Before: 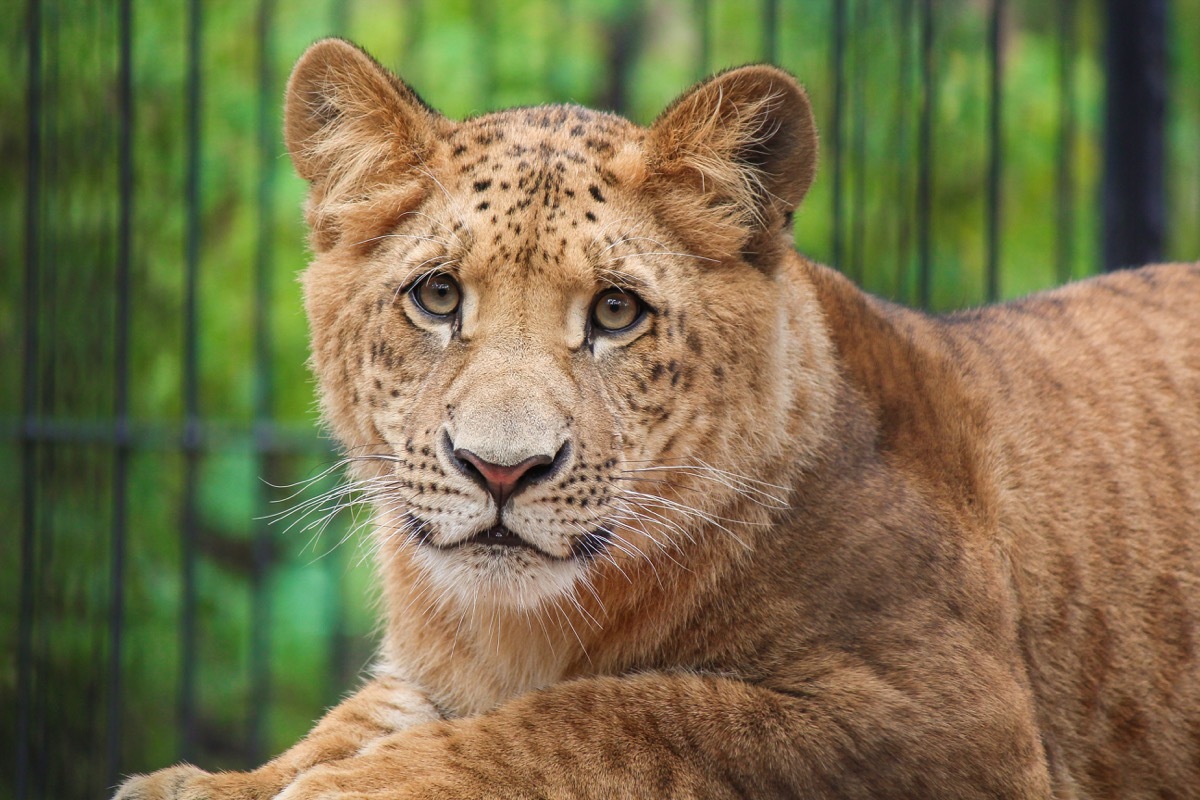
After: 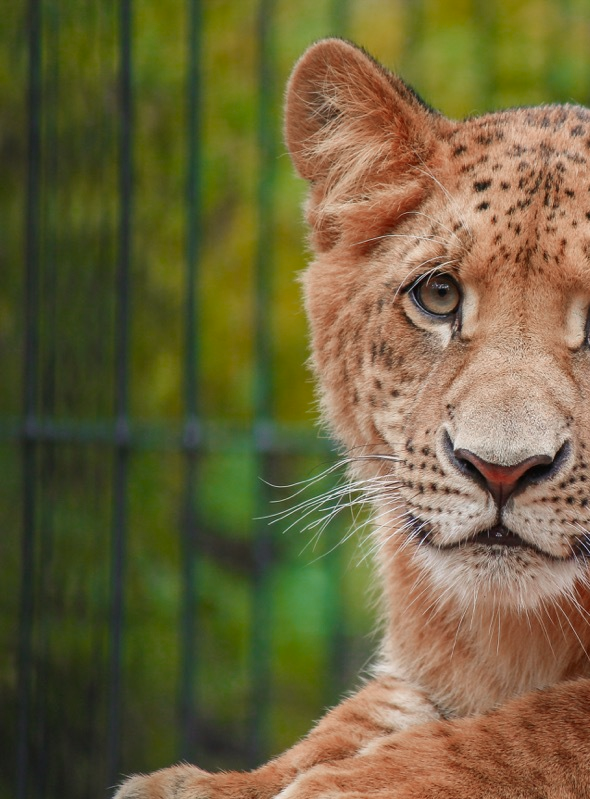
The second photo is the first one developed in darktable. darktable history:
color zones: curves: ch0 [(0, 0.299) (0.25, 0.383) (0.456, 0.352) (0.736, 0.571)]; ch1 [(0, 0.63) (0.151, 0.568) (0.254, 0.416) (0.47, 0.558) (0.732, 0.37) (0.909, 0.492)]; ch2 [(0.004, 0.604) (0.158, 0.443) (0.257, 0.403) (0.761, 0.468)]
crop and rotate: left 0.027%, top 0%, right 50.758%
